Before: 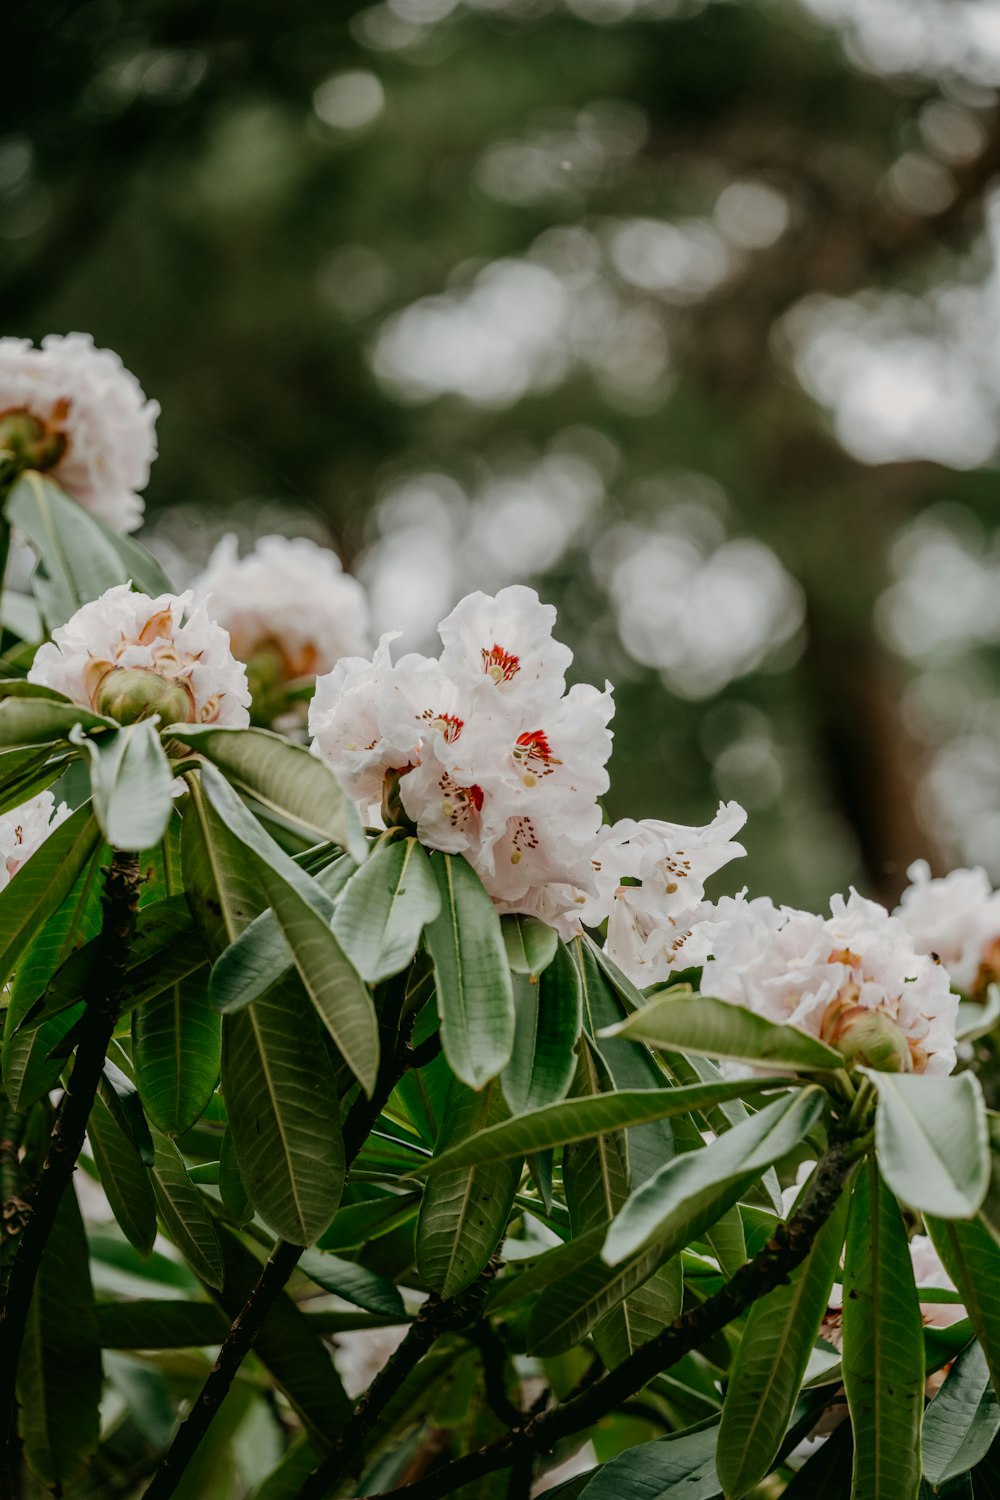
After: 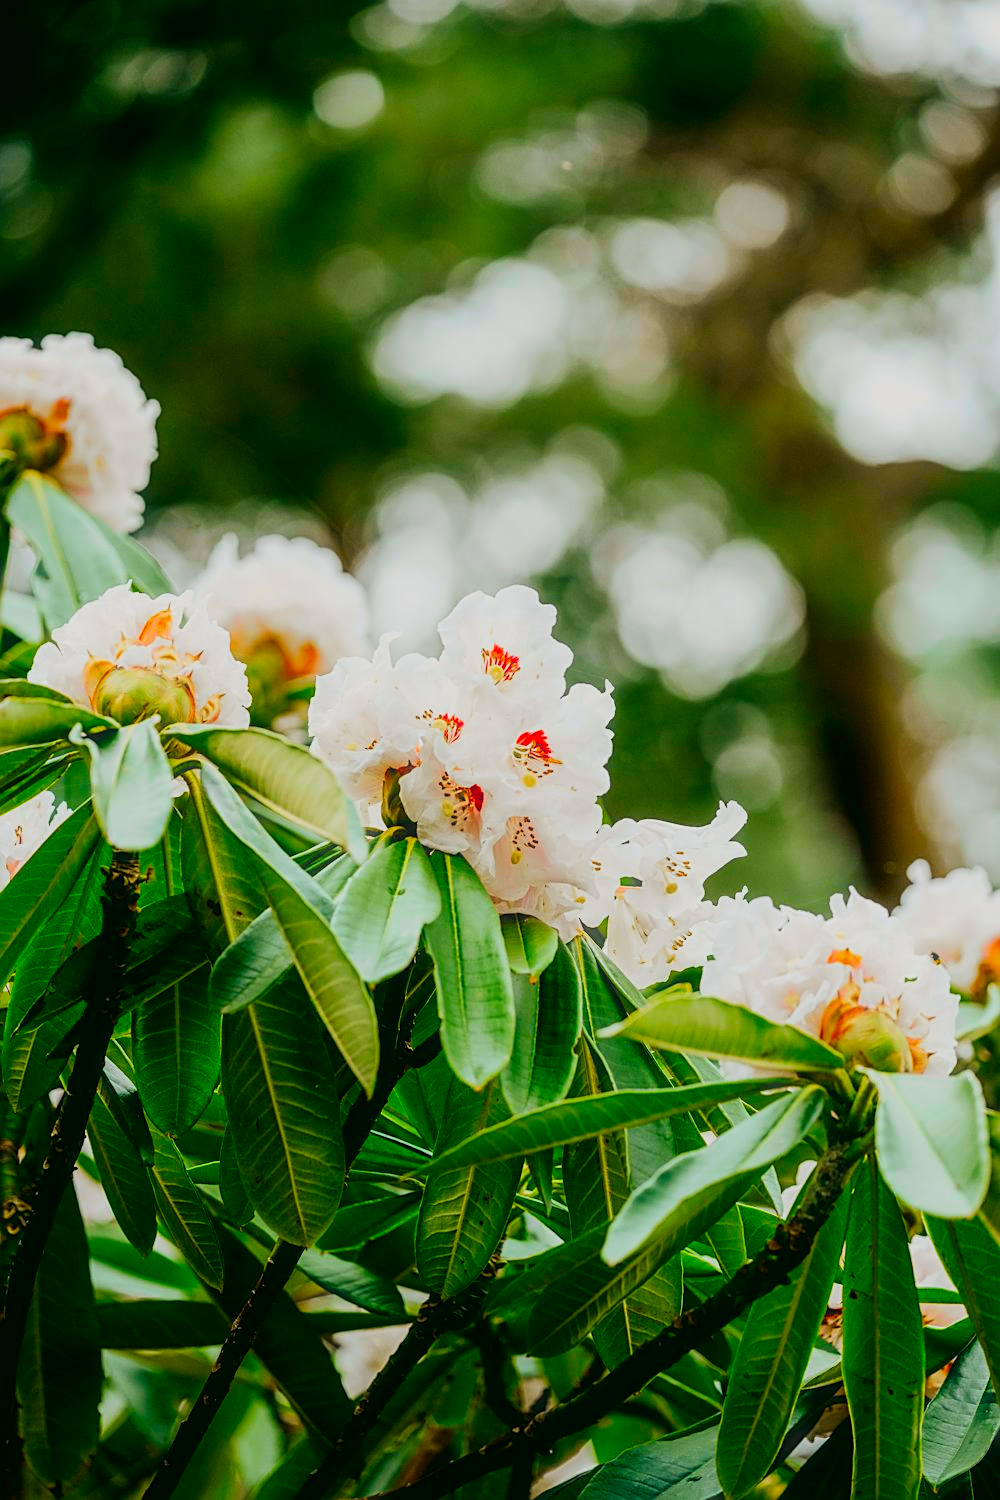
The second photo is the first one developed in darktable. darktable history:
local contrast: mode bilateral grid, contrast 15, coarseness 36, detail 105%, midtone range 0.2
contrast equalizer: y [[0.5, 0.488, 0.462, 0.461, 0.491, 0.5], [0.5 ×6], [0.5 ×6], [0 ×6], [0 ×6]]
tone curve: curves: ch0 [(0, 0) (0.048, 0.024) (0.099, 0.082) (0.227, 0.255) (0.407, 0.482) (0.543, 0.634) (0.719, 0.77) (0.837, 0.843) (1, 0.906)]; ch1 [(0, 0) (0.3, 0.268) (0.404, 0.374) (0.475, 0.463) (0.501, 0.499) (0.514, 0.502) (0.551, 0.541) (0.643, 0.648) (0.682, 0.674) (0.802, 0.812) (1, 1)]; ch2 [(0, 0) (0.259, 0.207) (0.323, 0.311) (0.364, 0.368) (0.442, 0.461) (0.498, 0.498) (0.531, 0.528) (0.581, 0.602) (0.629, 0.659) (0.768, 0.728) (1, 1)], color space Lab, independent channels, preserve colors none
sharpen: on, module defaults
color correction: saturation 1.8
exposure: exposure 0.29 EV, compensate highlight preservation false
haze removal: strength -0.1, adaptive false
